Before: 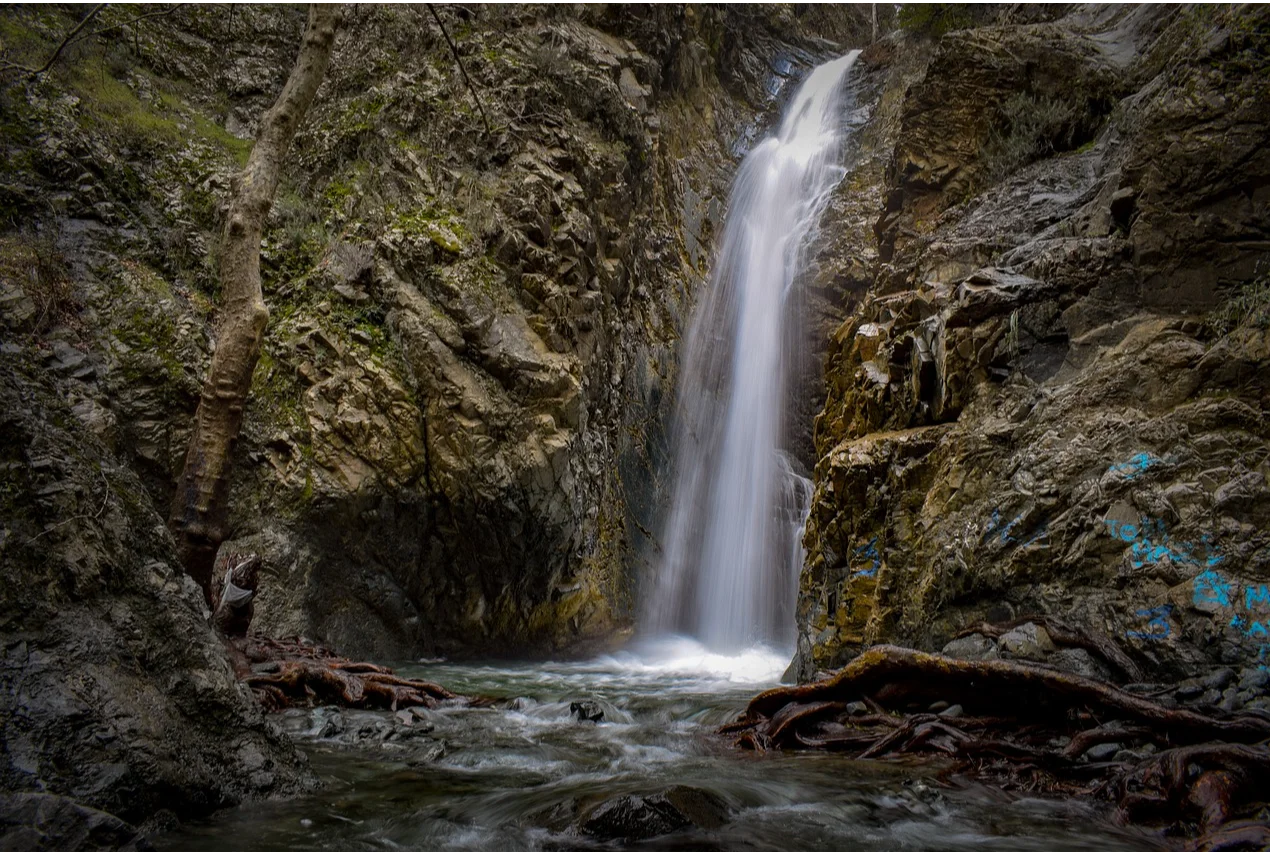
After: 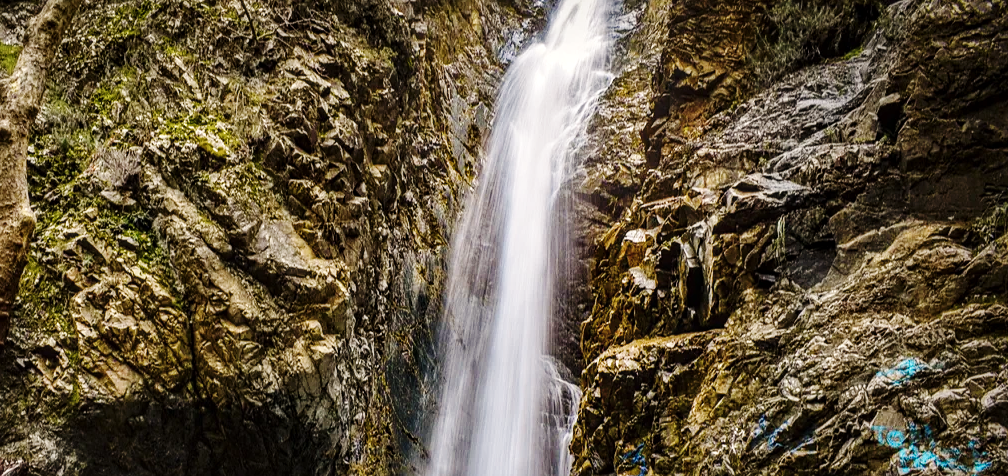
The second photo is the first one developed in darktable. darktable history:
crop: left 18.41%, top 11.072%, right 2.165%, bottom 32.988%
color balance rgb: highlights gain › chroma 3.001%, highlights gain › hue 72.32°, perceptual saturation grading › global saturation 20%, perceptual saturation grading › highlights -25.197%, perceptual saturation grading › shadows 50.489%, global vibrance 20%
exposure: black level correction -0.002, exposure 0.534 EV, compensate highlight preservation false
contrast brightness saturation: contrast 0.097, saturation -0.282
sharpen: amount 0.204
local contrast: on, module defaults
base curve: curves: ch0 [(0, 0) (0.036, 0.025) (0.121, 0.166) (0.206, 0.329) (0.605, 0.79) (1, 1)], preserve colors none
